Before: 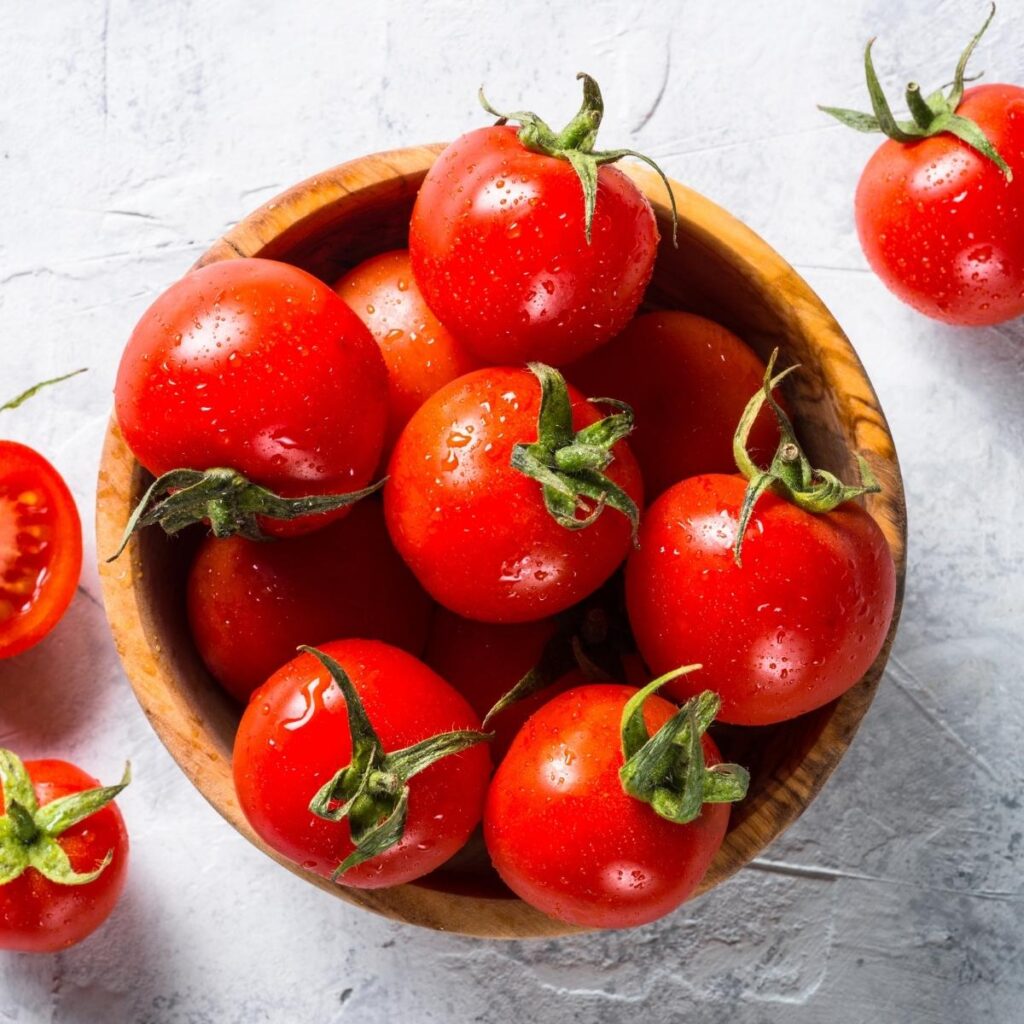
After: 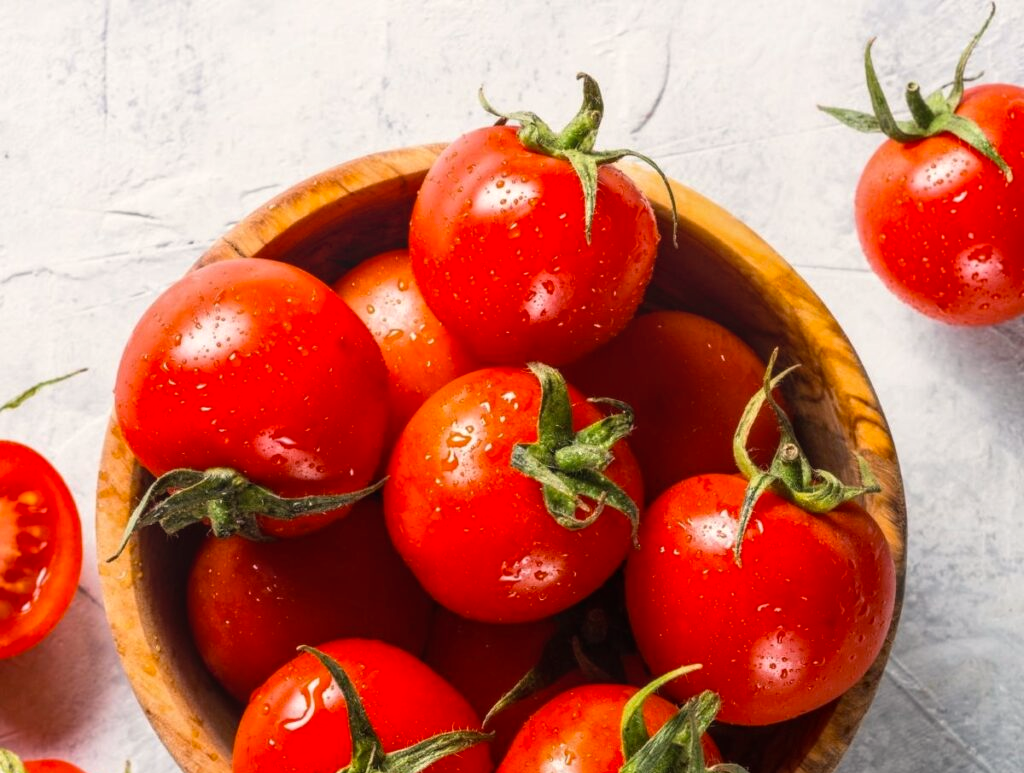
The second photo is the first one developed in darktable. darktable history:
exposure: exposure -0.048 EV, compensate highlight preservation false
color calibration: output R [1.063, -0.012, -0.003, 0], output G [0, 1.022, 0.021, 0], output B [-0.079, 0.047, 1, 0], illuminant same as pipeline (D50), adaptation XYZ, x 0.345, y 0.357, temperature 5012.06 K
crop: bottom 24.428%
local contrast: detail 110%
